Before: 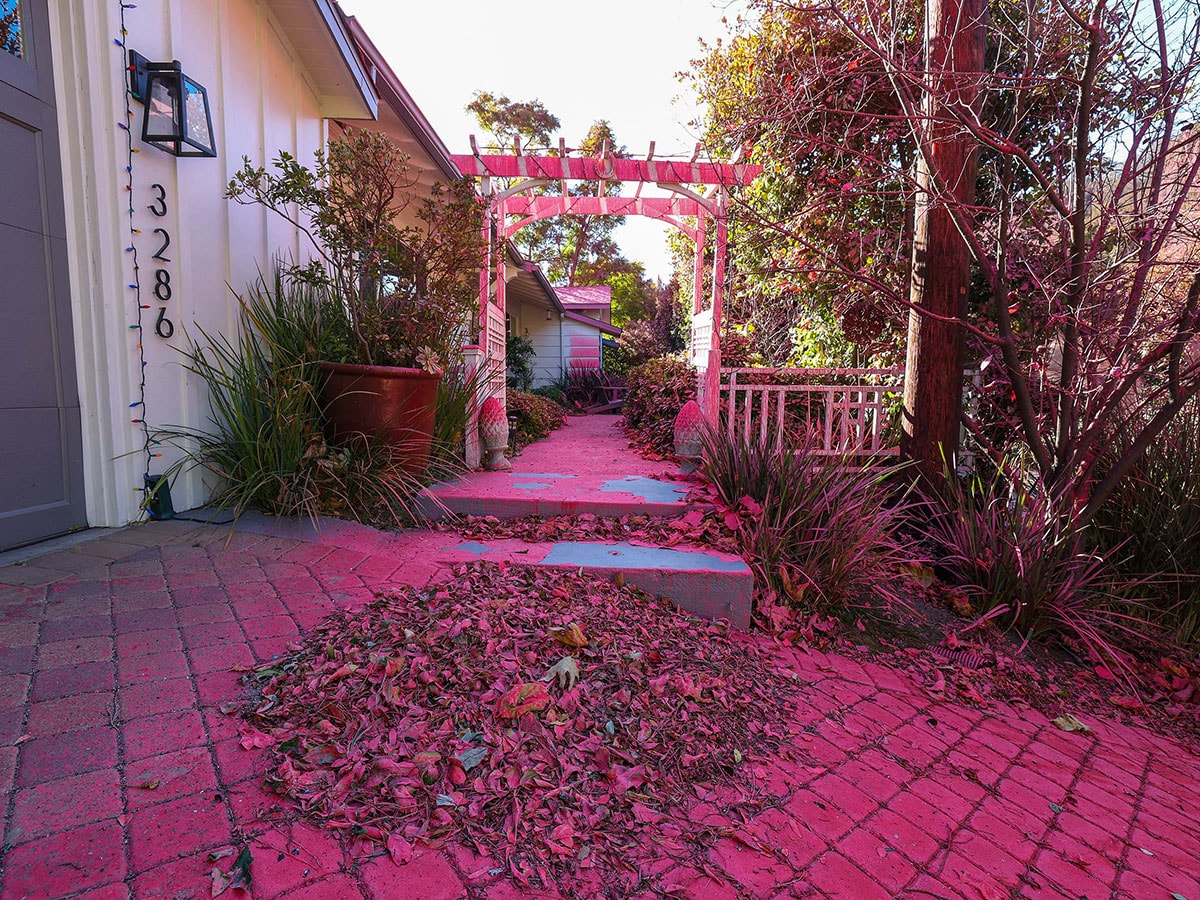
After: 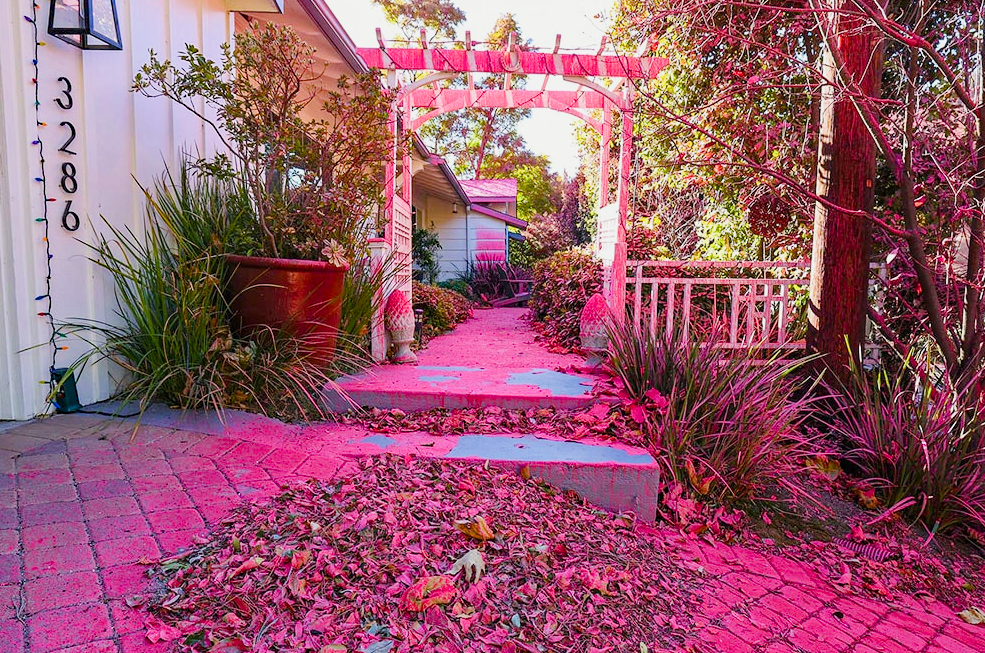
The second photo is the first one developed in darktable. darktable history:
exposure: black level correction 0, exposure 1.096 EV, compensate exposure bias true, compensate highlight preservation false
crop: left 7.86%, top 11.944%, right 10.039%, bottom 15.476%
haze removal: compatibility mode true, adaptive false
color balance rgb: perceptual saturation grading › global saturation 20%, perceptual saturation grading › highlights -25.275%, perceptual saturation grading › shadows 25.638%, global vibrance 20%
filmic rgb: black relative exposure -16 EV, white relative exposure 4.93 EV, hardness 6.24
